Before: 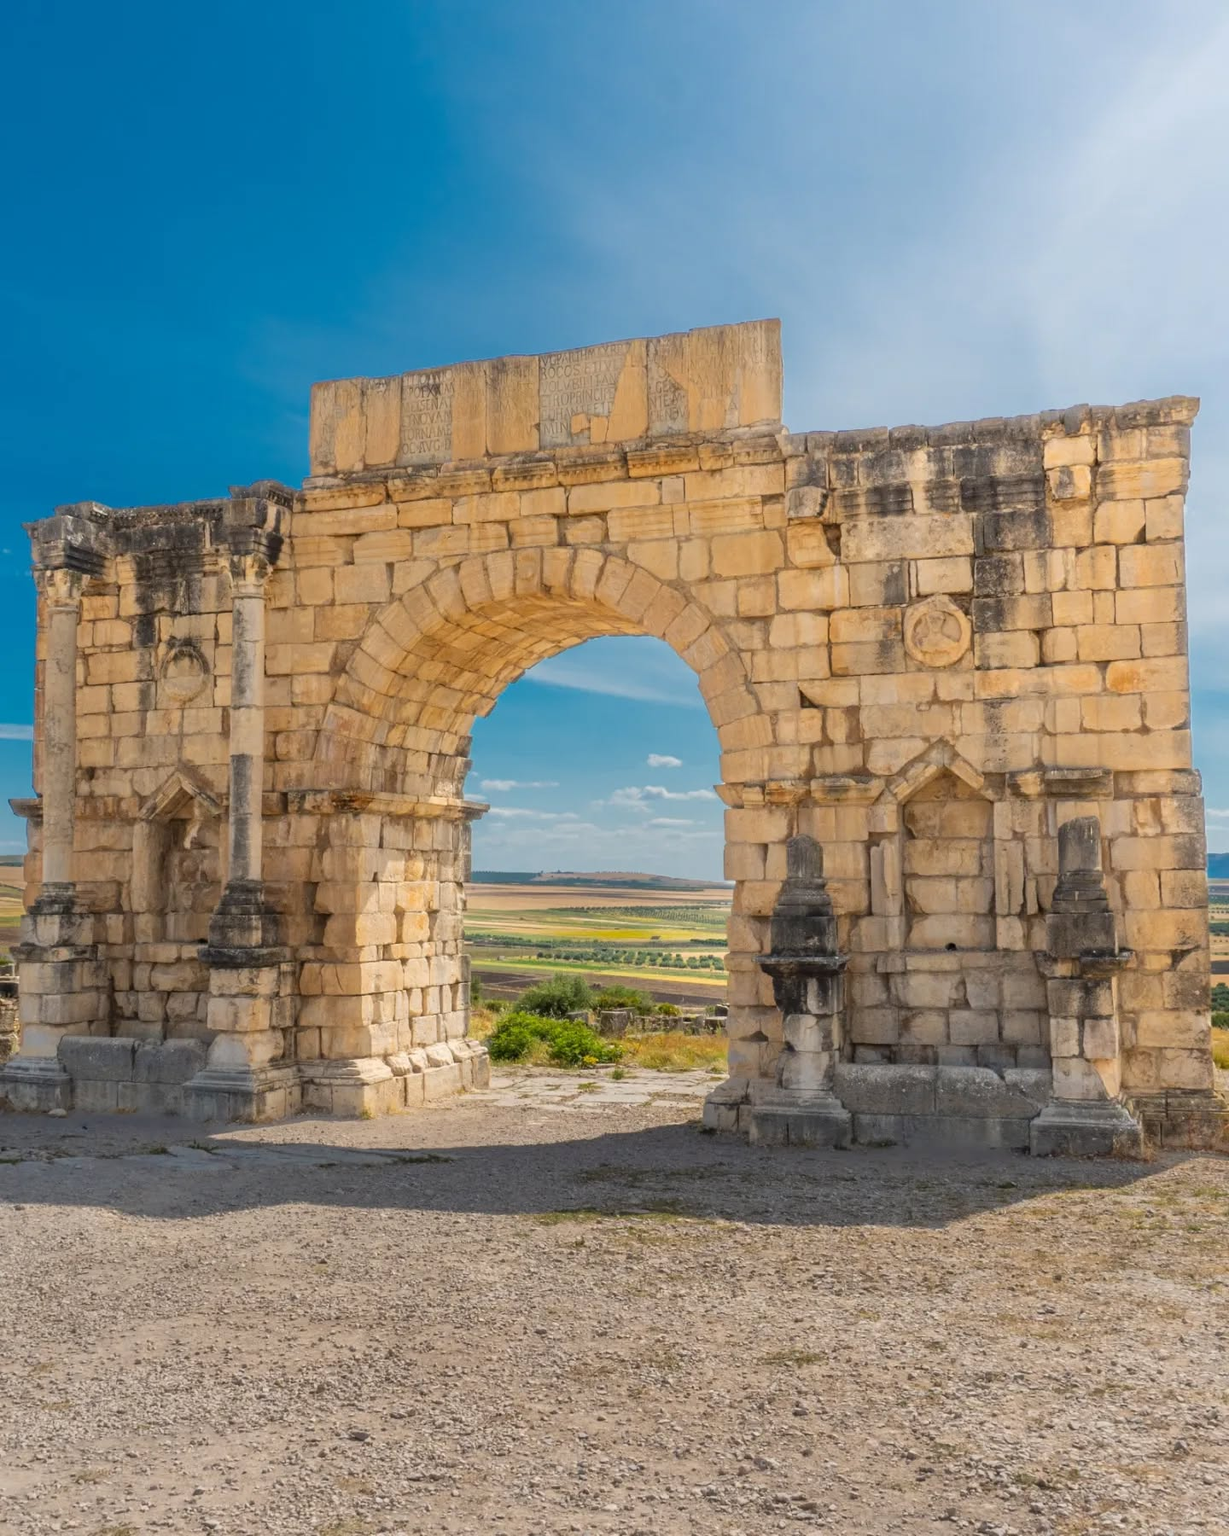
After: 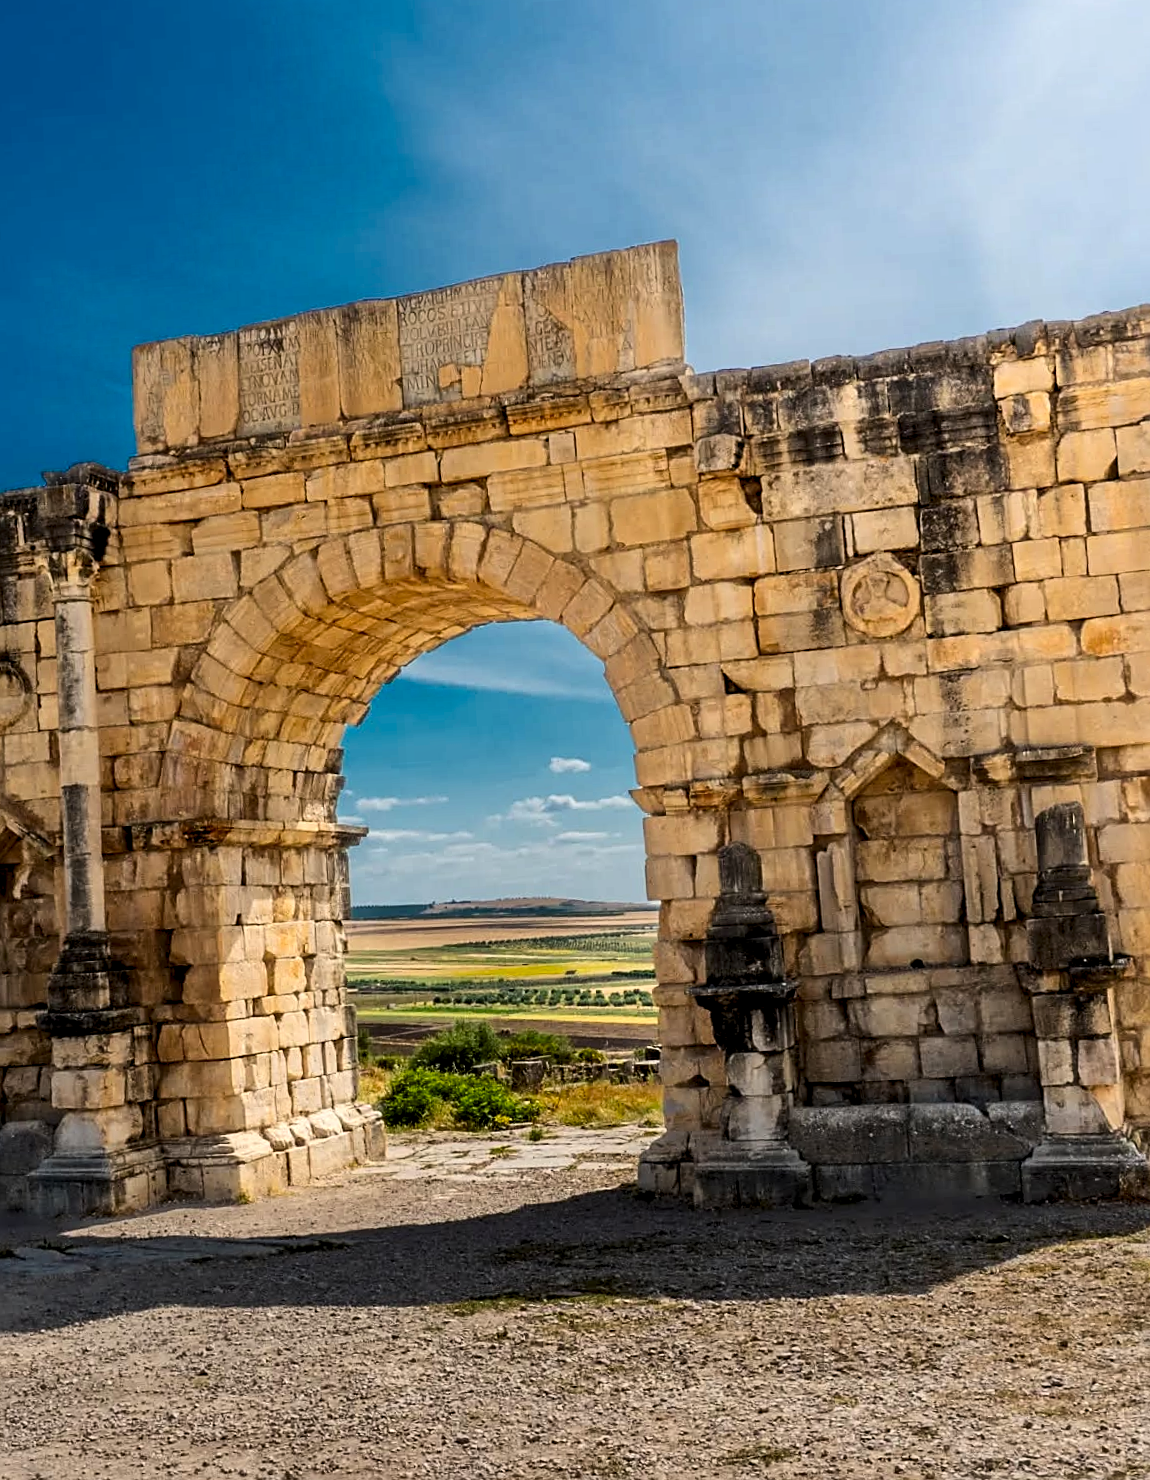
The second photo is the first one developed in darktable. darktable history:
contrast brightness saturation: contrast 0.19, brightness -0.24, saturation 0.11
local contrast: mode bilateral grid, contrast 10, coarseness 25, detail 115%, midtone range 0.2
rgb levels: levels [[0.029, 0.461, 0.922], [0, 0.5, 1], [0, 0.5, 1]]
rotate and perspective: rotation -3.18°, automatic cropping off
crop: left 16.768%, top 8.653%, right 8.362%, bottom 12.485%
sharpen: on, module defaults
